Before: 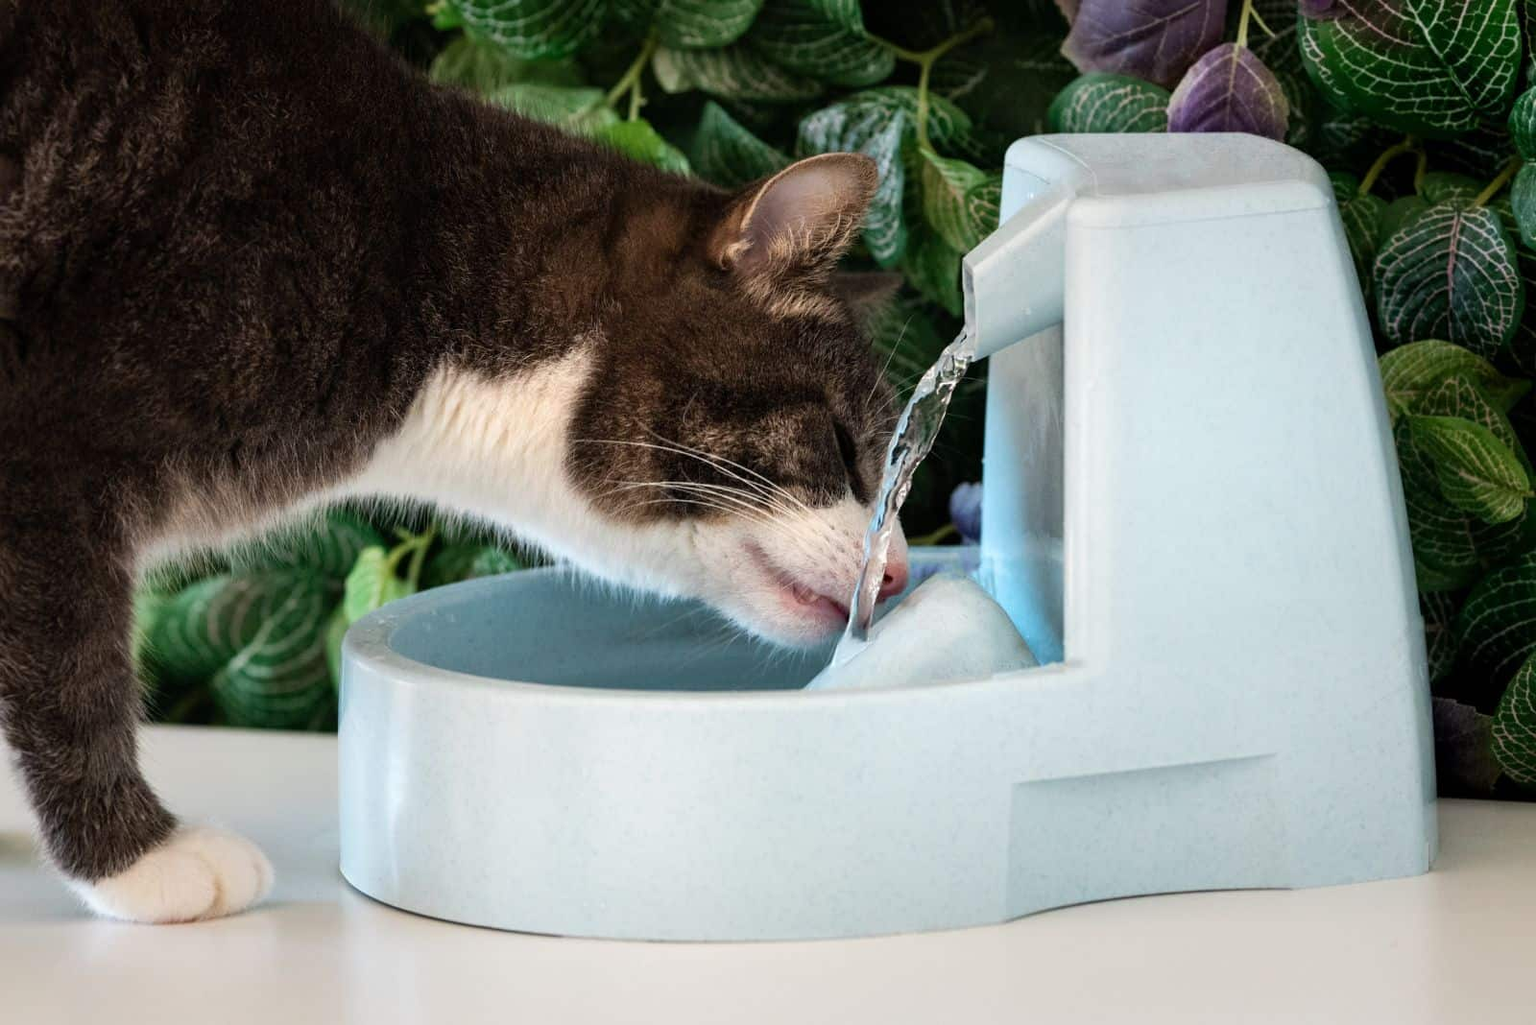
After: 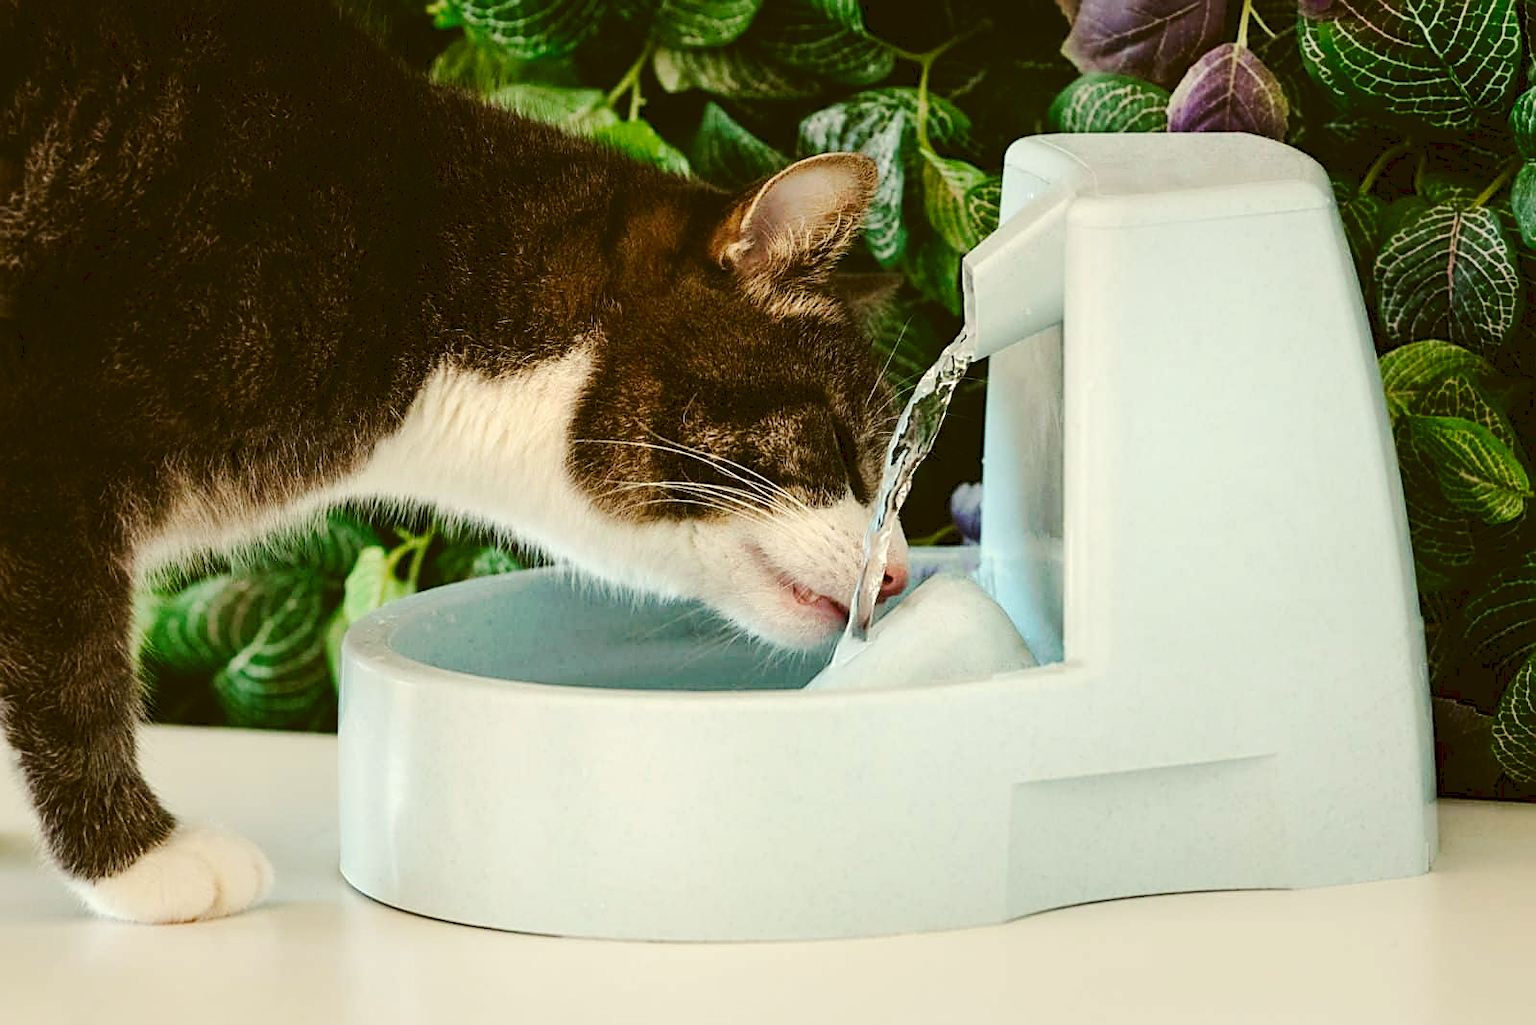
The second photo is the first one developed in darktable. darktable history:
color correction: highlights a* -1.76, highlights b* 10.09, shadows a* 0.349, shadows b* 18.93
sharpen: on, module defaults
tone curve: curves: ch0 [(0, 0) (0.003, 0.076) (0.011, 0.081) (0.025, 0.084) (0.044, 0.092) (0.069, 0.1) (0.1, 0.117) (0.136, 0.144) (0.177, 0.186) (0.224, 0.237) (0.277, 0.306) (0.335, 0.39) (0.399, 0.494) (0.468, 0.574) (0.543, 0.666) (0.623, 0.722) (0.709, 0.79) (0.801, 0.855) (0.898, 0.926) (1, 1)], preserve colors none
